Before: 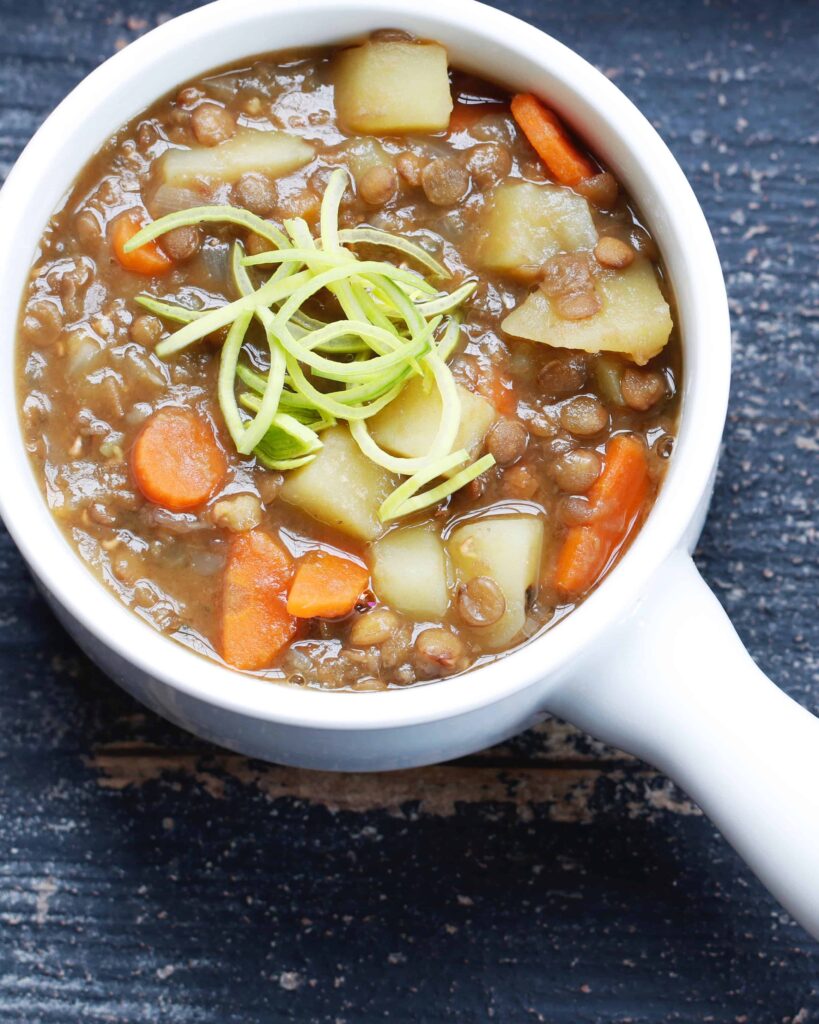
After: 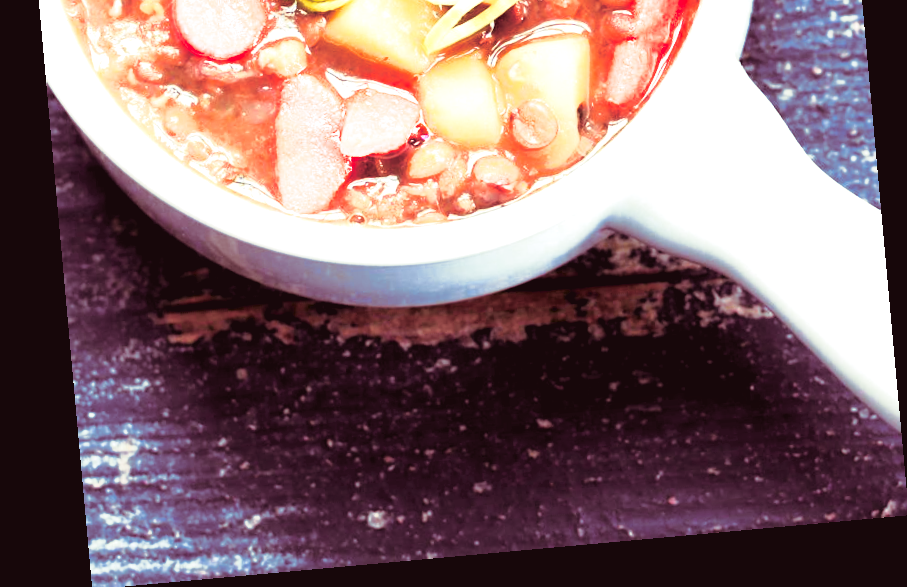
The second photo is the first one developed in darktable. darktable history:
rotate and perspective: rotation -5.2°, automatic cropping off
crop and rotate: top 46.237%
exposure: black level correction 0.008, exposure 0.979 EV, compensate highlight preservation false
color balance rgb: shadows lift › chroma 3%, shadows lift › hue 280.8°, power › hue 330°, highlights gain › chroma 3%, highlights gain › hue 75.6°, global offset › luminance 0.7%, perceptual saturation grading › global saturation 20%, perceptual saturation grading › highlights -25%, perceptual saturation grading › shadows 50%, global vibrance 20.33%
split-toning: compress 20%
color zones: curves: ch1 [(0.309, 0.524) (0.41, 0.329) (0.508, 0.509)]; ch2 [(0.25, 0.457) (0.75, 0.5)]
tone curve: curves: ch0 [(0, 0) (0.105, 0.068) (0.195, 0.162) (0.283, 0.283) (0.384, 0.404) (0.485, 0.531) (0.638, 0.681) (0.795, 0.879) (1, 0.977)]; ch1 [(0, 0) (0.161, 0.092) (0.35, 0.33) (0.379, 0.401) (0.456, 0.469) (0.504, 0.498) (0.53, 0.532) (0.58, 0.619) (0.635, 0.671) (1, 1)]; ch2 [(0, 0) (0.371, 0.362) (0.437, 0.437) (0.483, 0.484) (0.53, 0.515) (0.56, 0.58) (0.622, 0.606) (1, 1)], color space Lab, independent channels, preserve colors none
